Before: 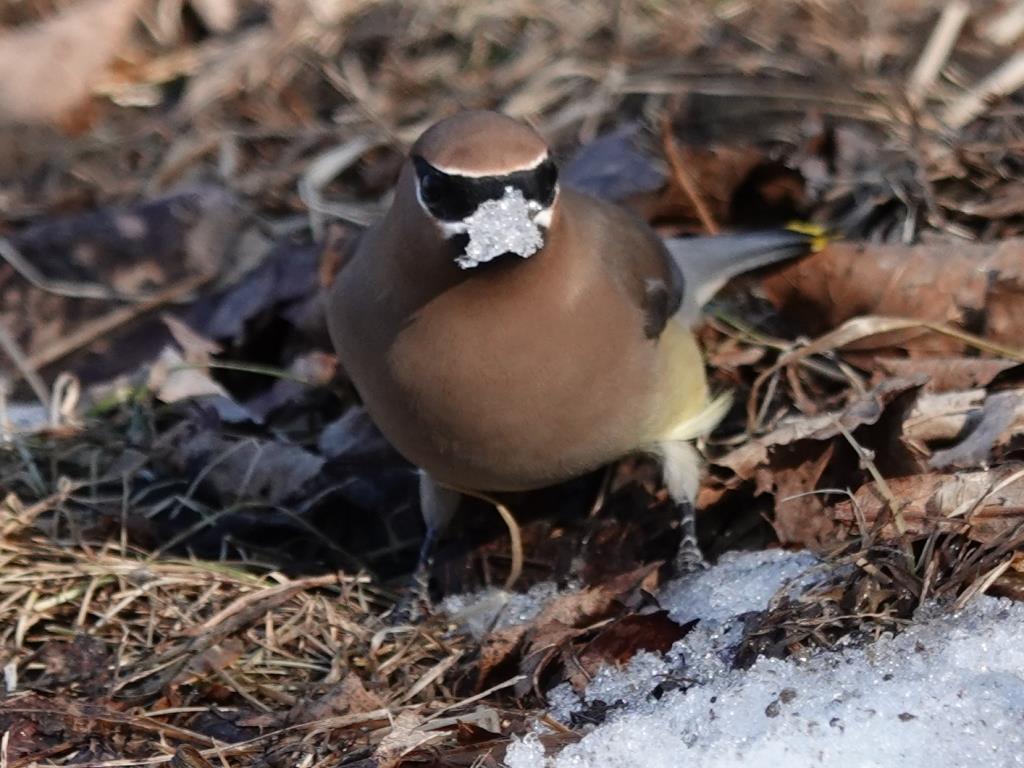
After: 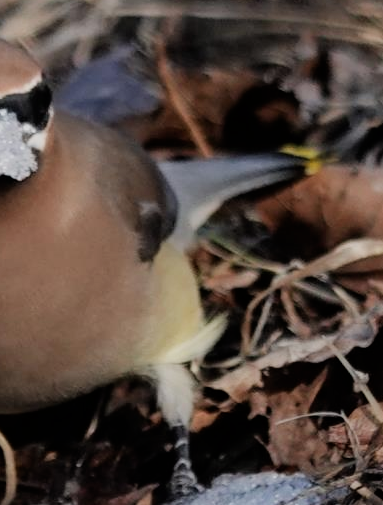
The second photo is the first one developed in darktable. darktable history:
crop and rotate: left 49.483%, top 10.104%, right 13.103%, bottom 24.046%
filmic rgb: black relative exposure -7.65 EV, white relative exposure 4.56 EV, hardness 3.61, contrast 1.057
tone equalizer: edges refinement/feathering 500, mask exposure compensation -1.57 EV, preserve details no
